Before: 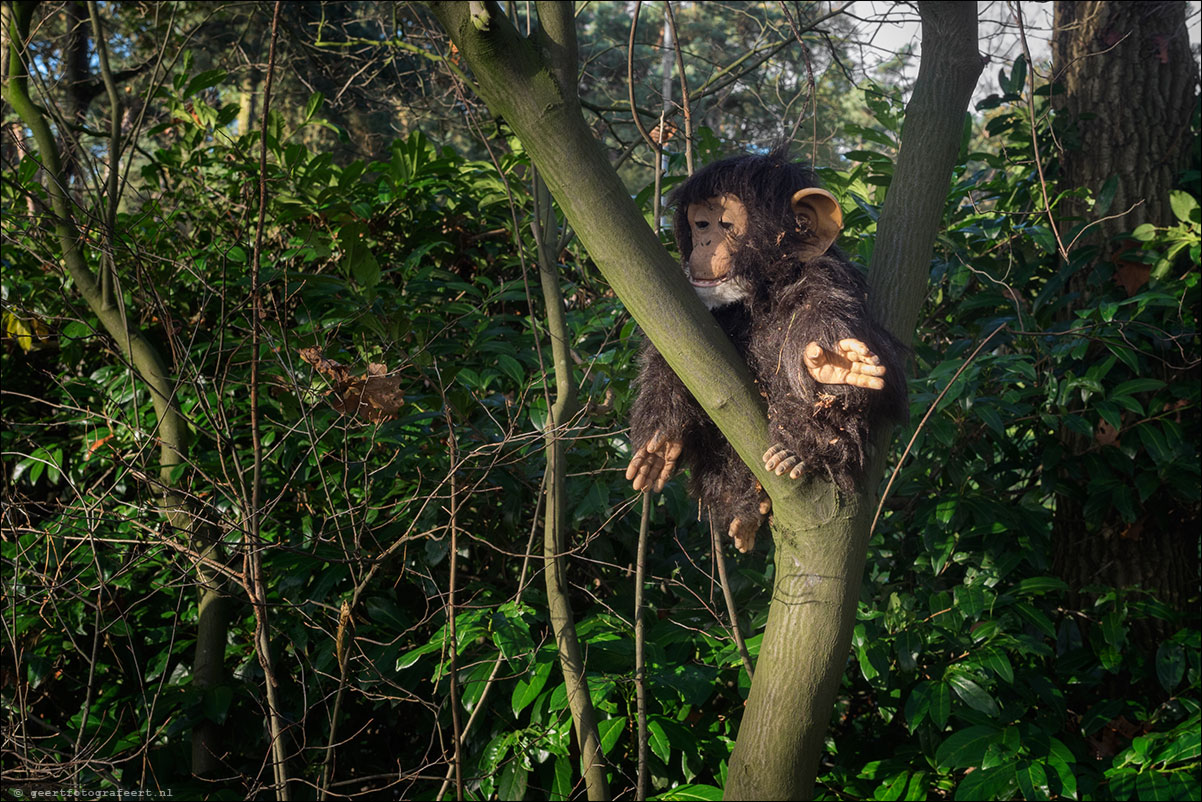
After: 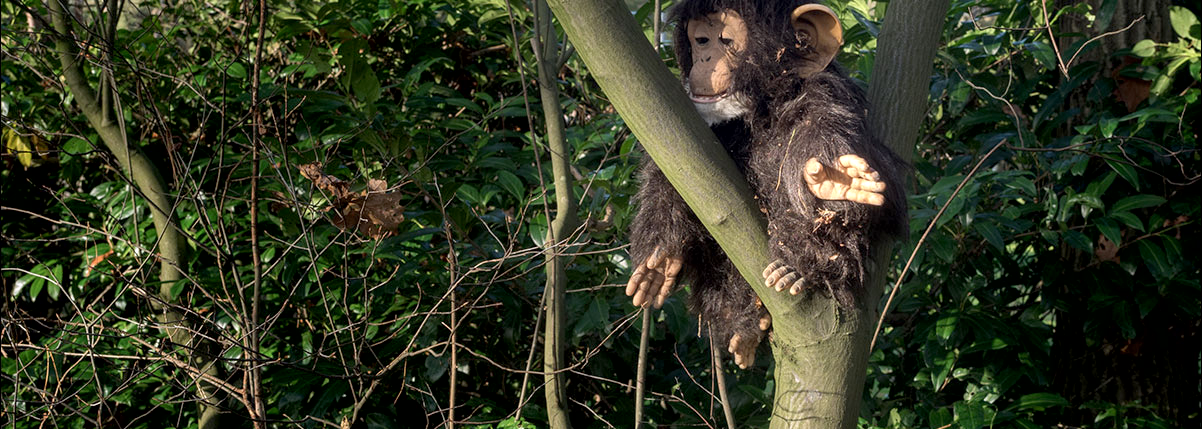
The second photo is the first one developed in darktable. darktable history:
crop and rotate: top 23.043%, bottom 23.437%
contrast brightness saturation: saturation -0.17
exposure: black level correction 0.005, exposure 0.417 EV, compensate highlight preservation false
